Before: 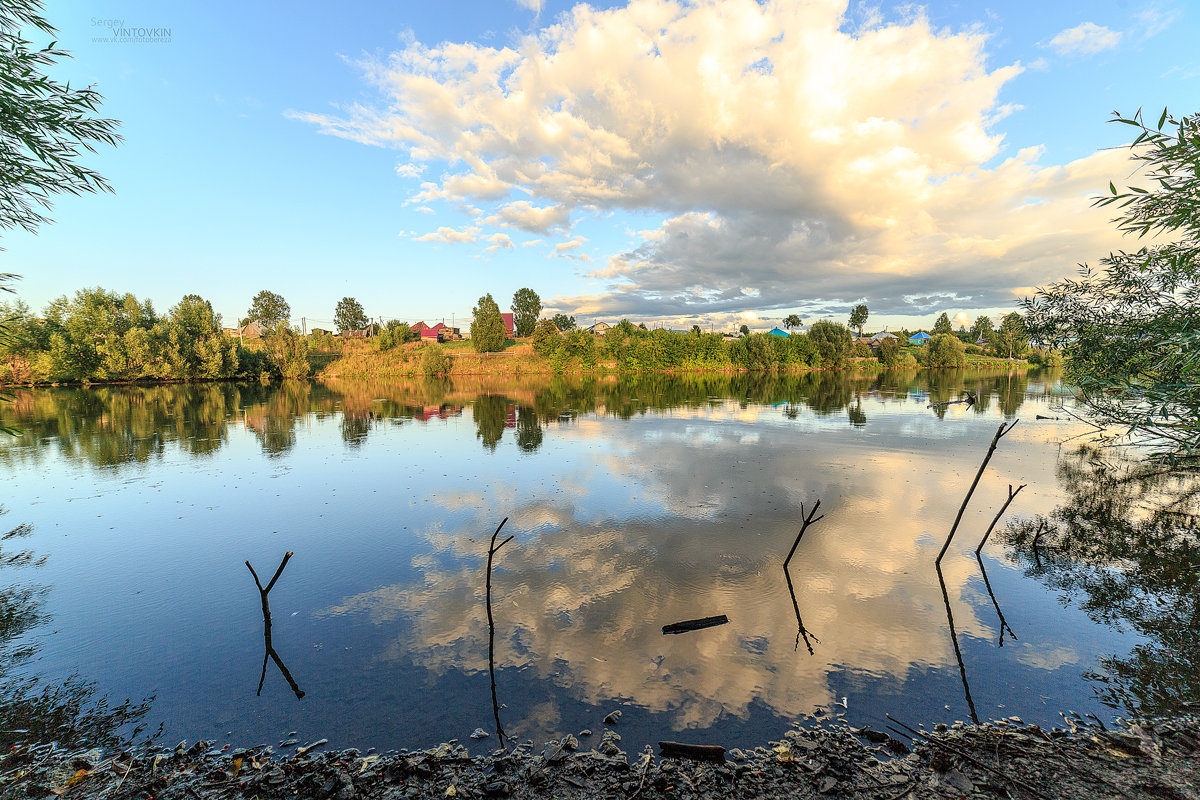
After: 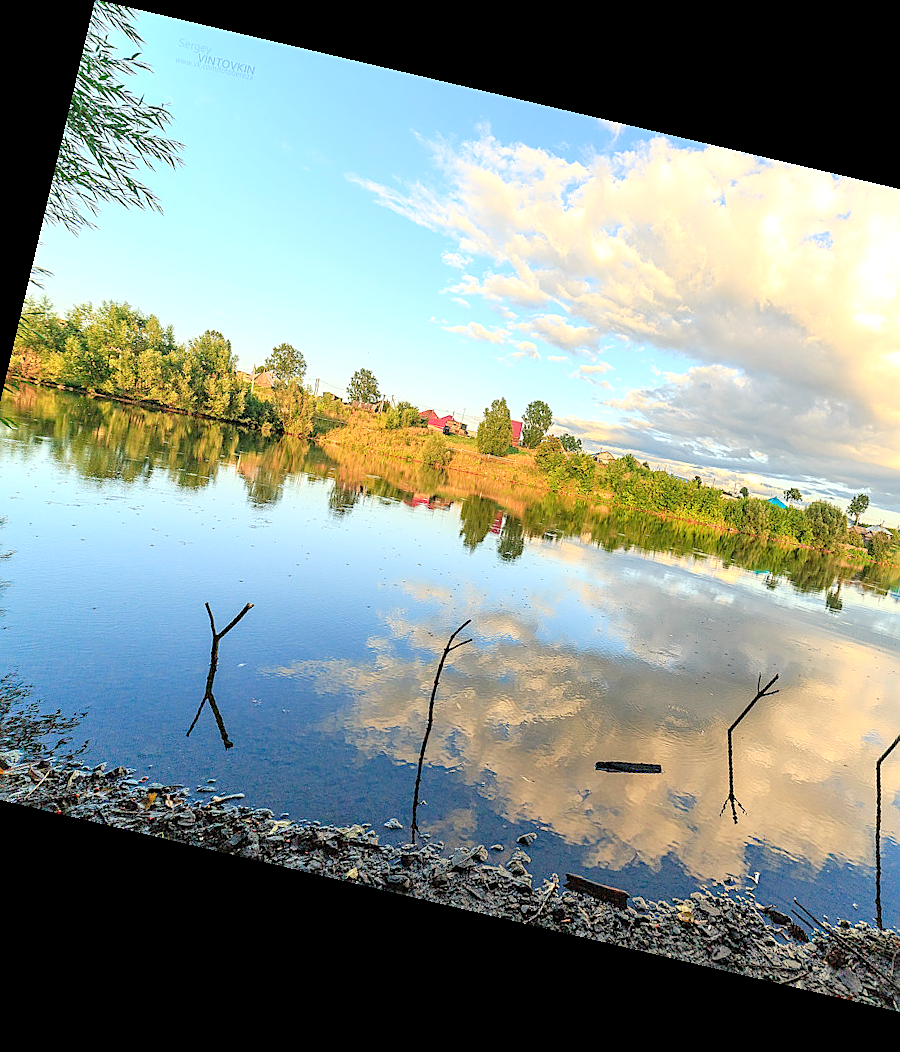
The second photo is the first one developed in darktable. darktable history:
rotate and perspective: rotation 13.27°, automatic cropping off
crop and rotate: left 6.617%, right 26.717%
sharpen: on, module defaults
tone equalizer: on, module defaults
levels: levels [0, 0.397, 0.955]
